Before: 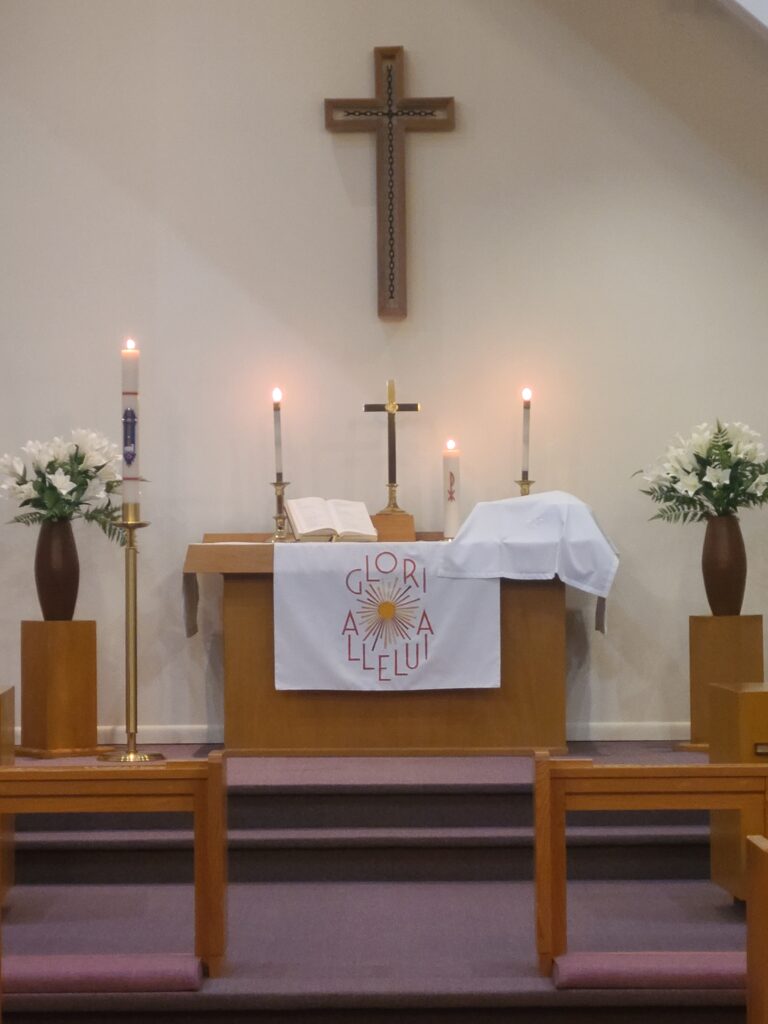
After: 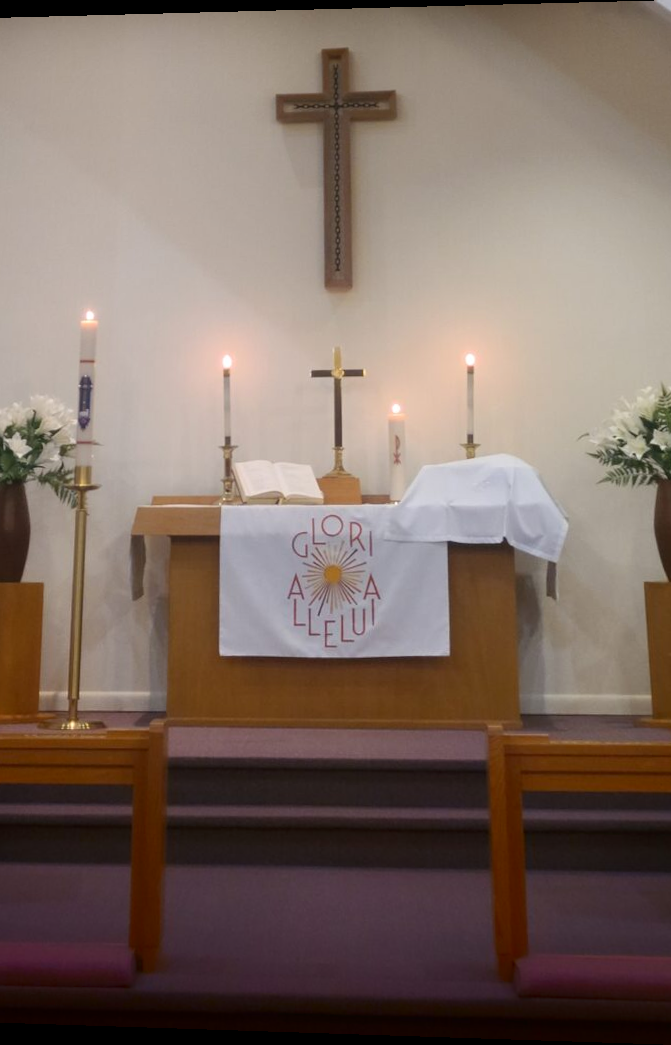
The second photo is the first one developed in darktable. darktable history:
shadows and highlights: shadows -70, highlights 35, soften with gaussian
rotate and perspective: rotation 0.128°, lens shift (vertical) -0.181, lens shift (horizontal) -0.044, shear 0.001, automatic cropping off
crop and rotate: left 9.597%, right 10.195%
color balance rgb: perceptual saturation grading › global saturation -1%
